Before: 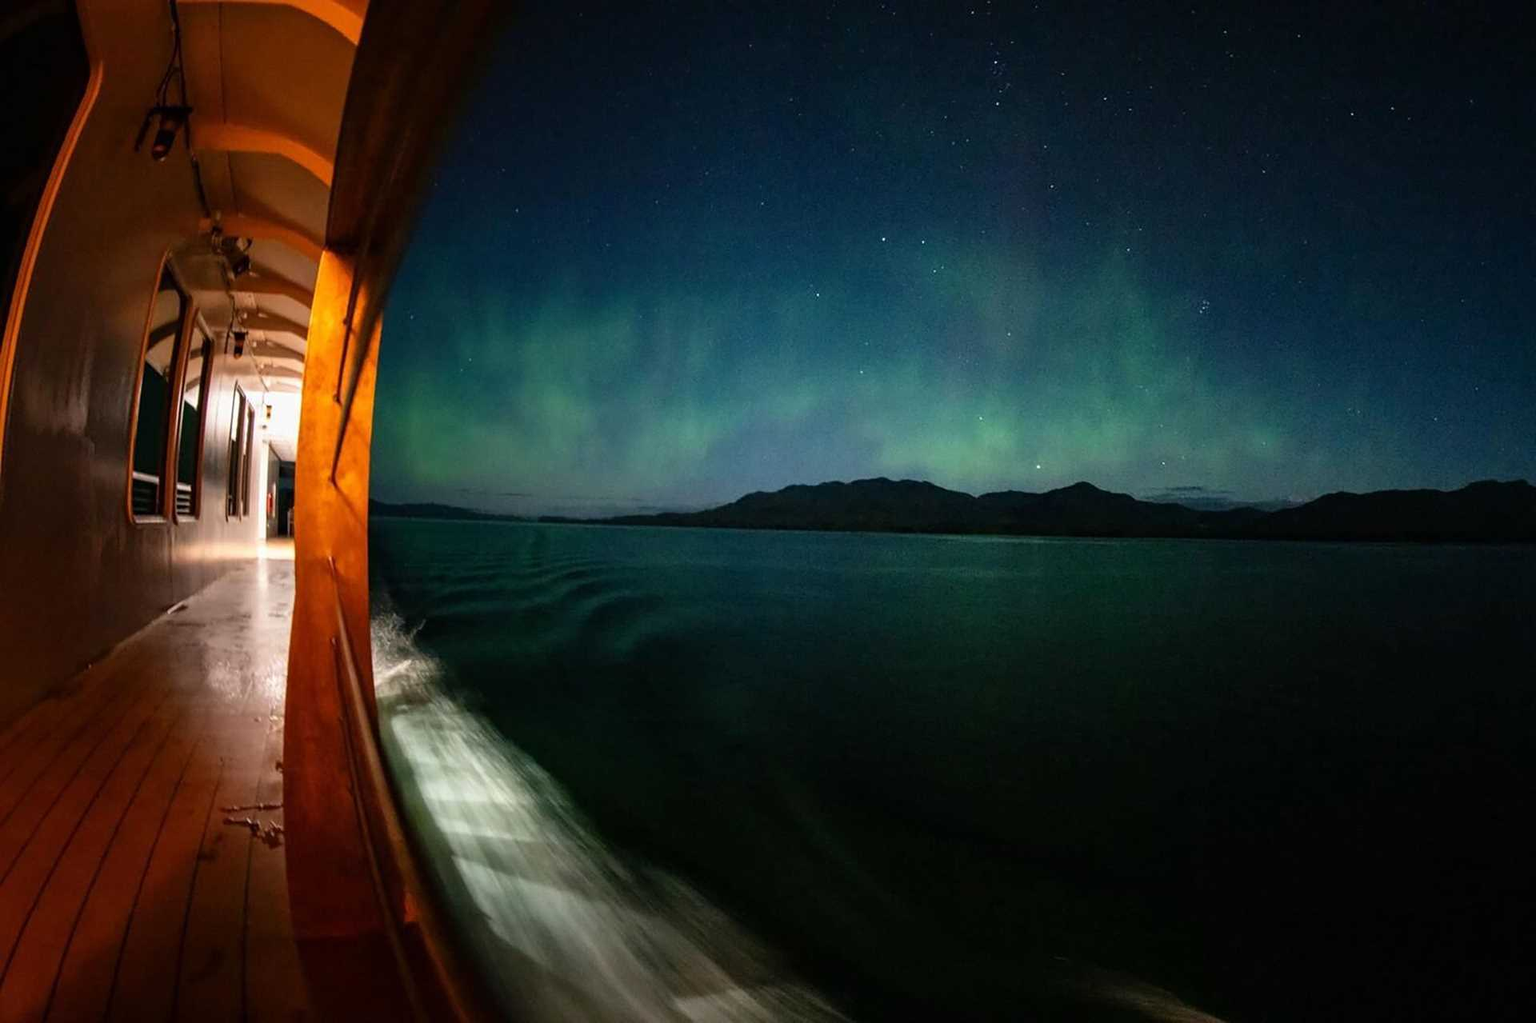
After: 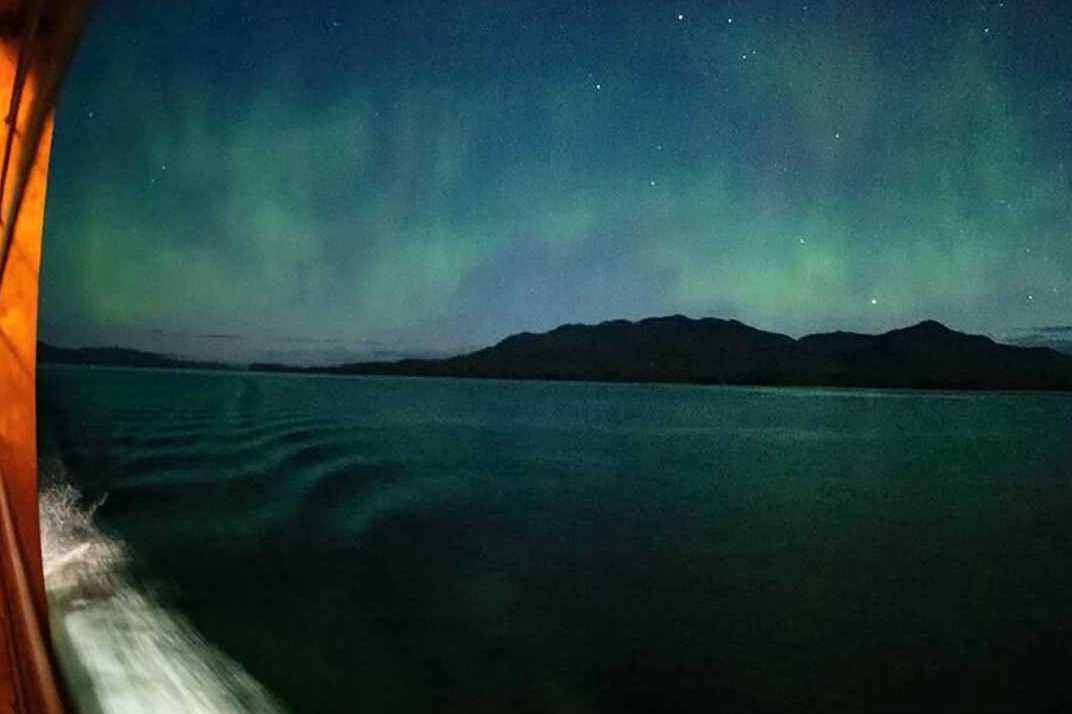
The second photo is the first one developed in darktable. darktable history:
crop and rotate: left 22.13%, top 22.054%, right 22.026%, bottom 22.102%
shadows and highlights: shadows 37.27, highlights -28.18, soften with gaussian
